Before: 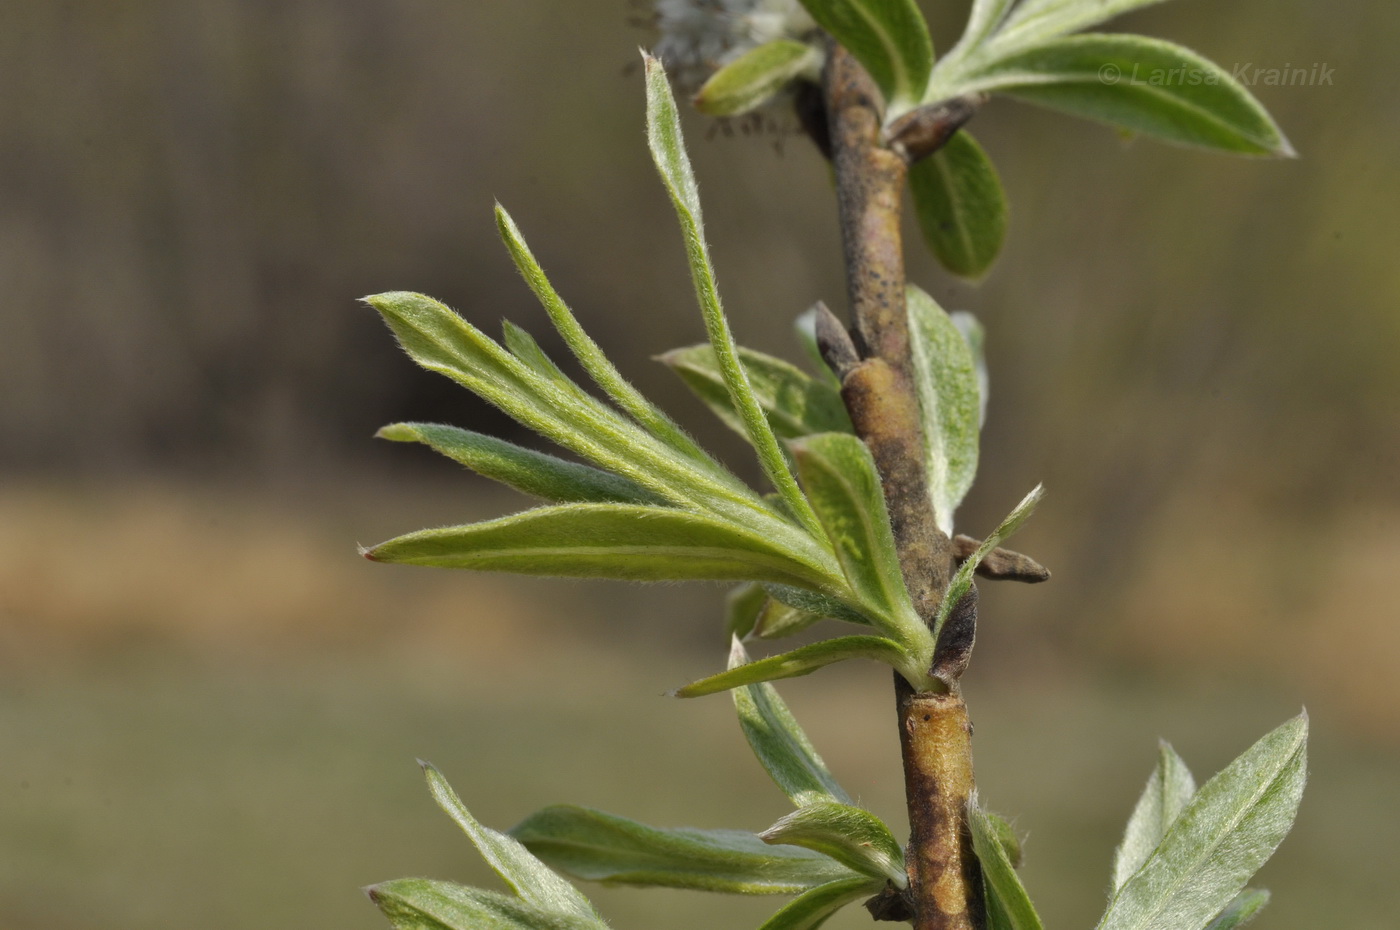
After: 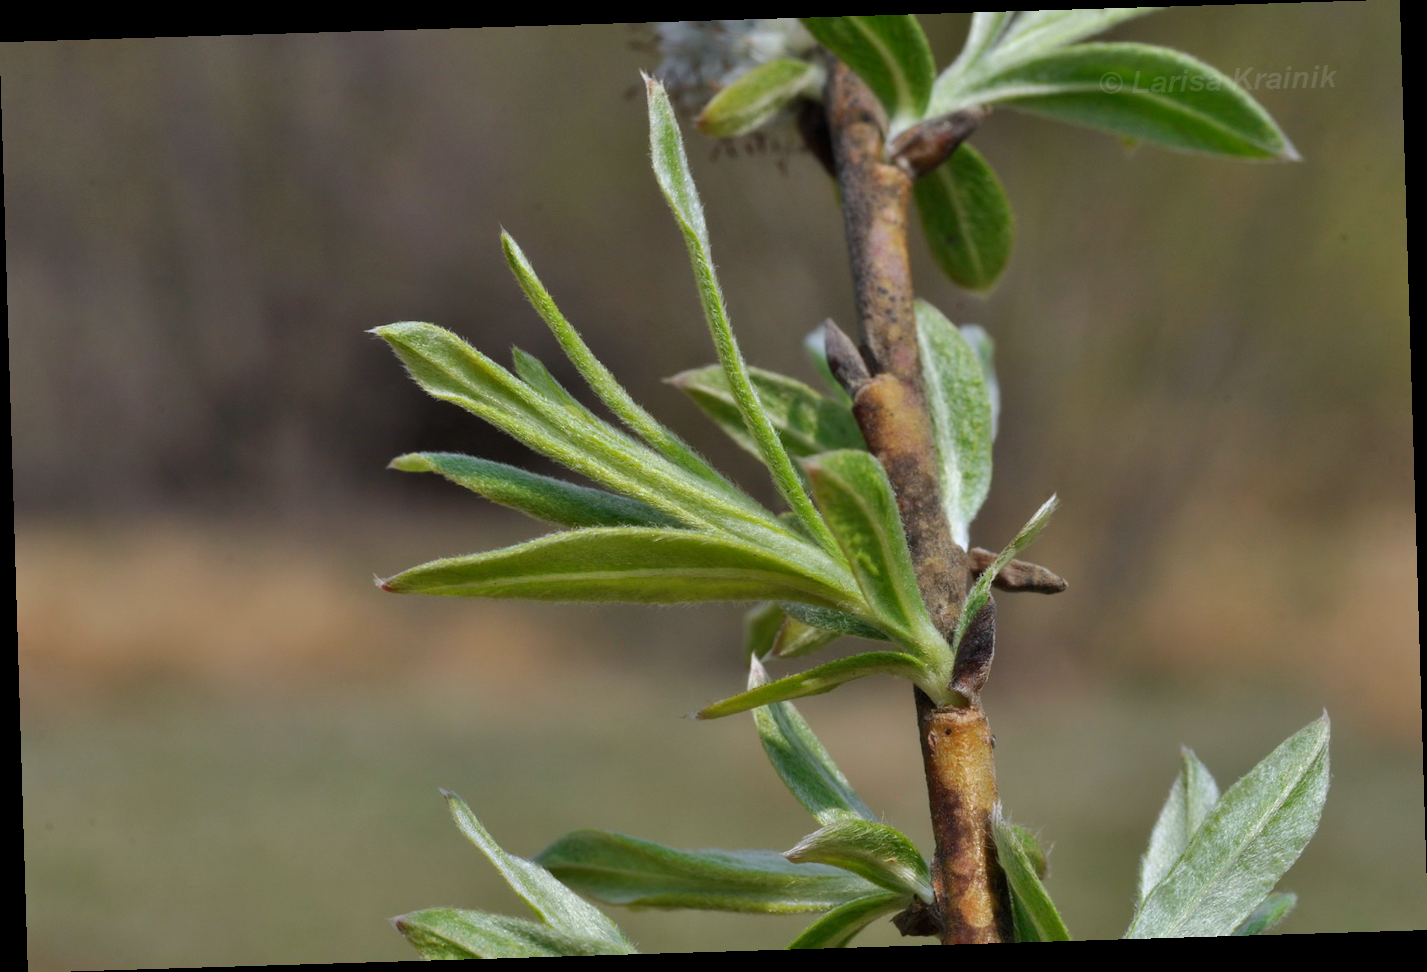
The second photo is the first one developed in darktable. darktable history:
rotate and perspective: rotation -1.75°, automatic cropping off
color calibration: illuminant as shot in camera, x 0.366, y 0.378, temperature 4425.7 K, saturation algorithm version 1 (2020)
